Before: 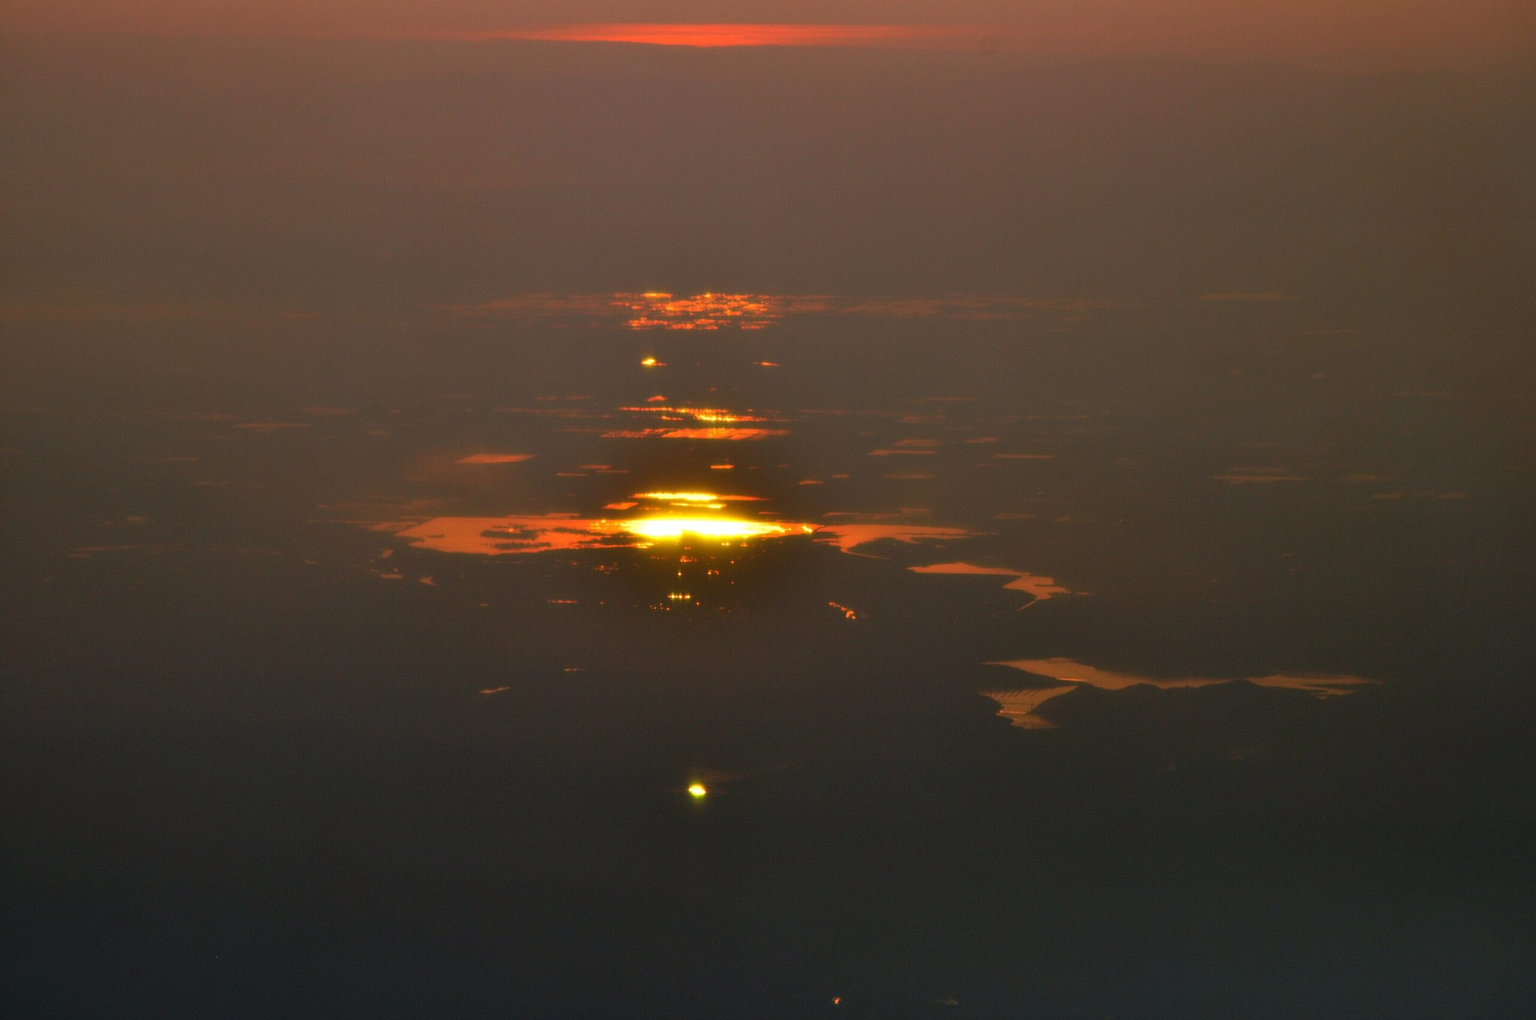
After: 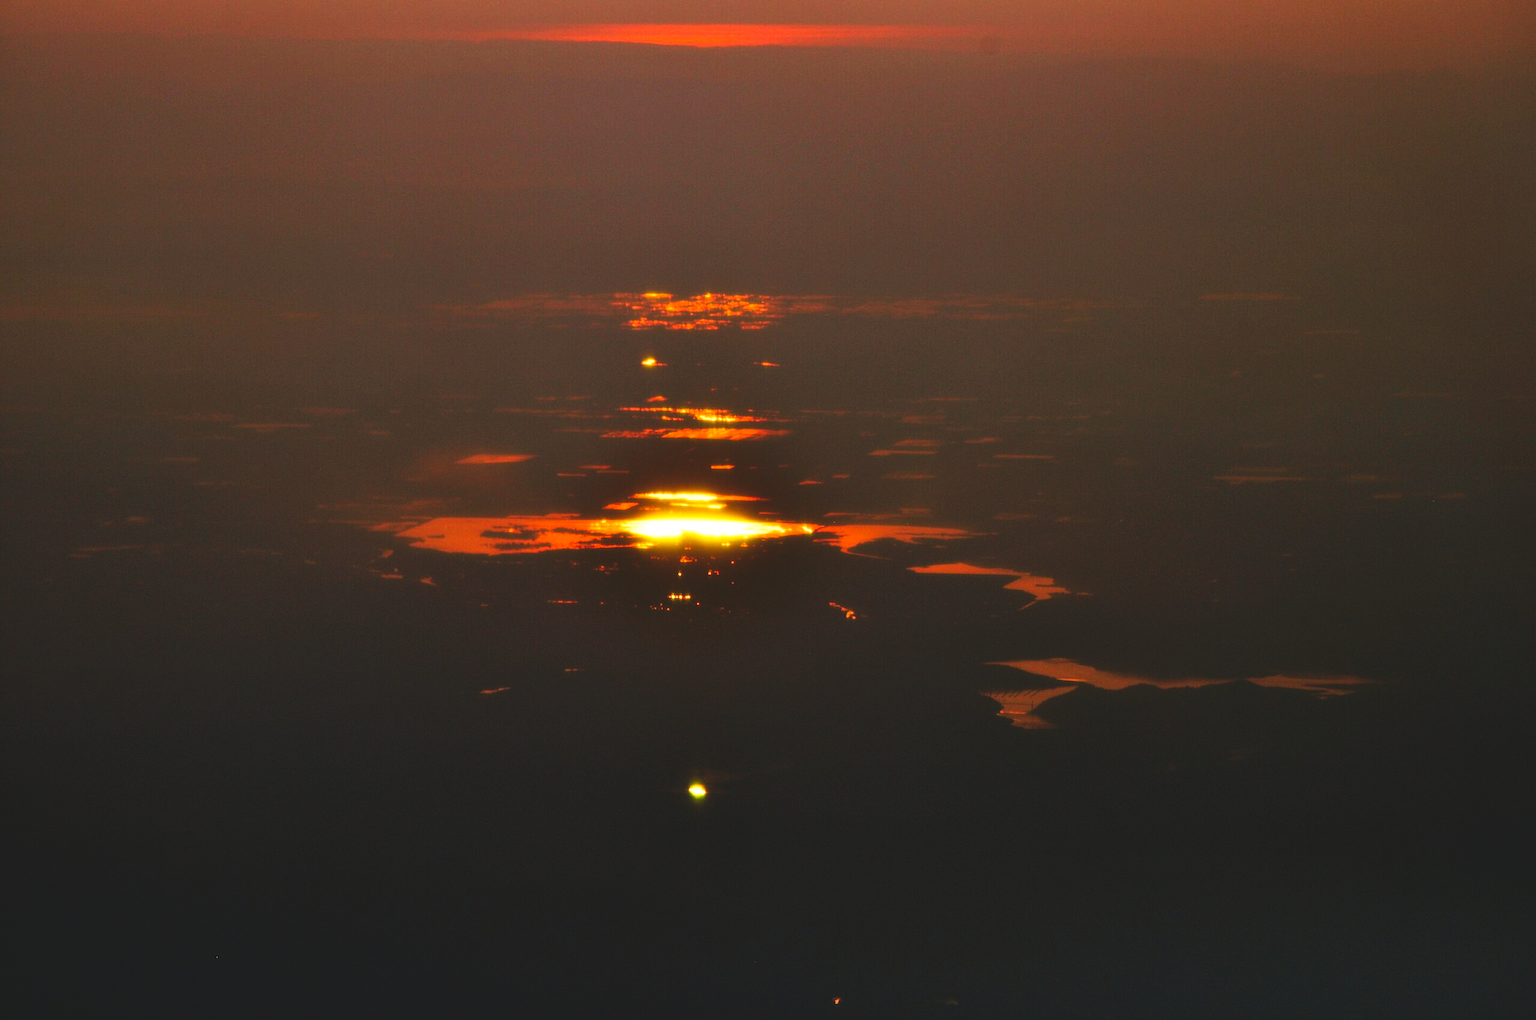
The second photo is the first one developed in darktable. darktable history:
tone curve: curves: ch0 [(0, 0) (0.003, 0.103) (0.011, 0.103) (0.025, 0.105) (0.044, 0.108) (0.069, 0.108) (0.1, 0.111) (0.136, 0.121) (0.177, 0.145) (0.224, 0.174) (0.277, 0.223) (0.335, 0.289) (0.399, 0.374) (0.468, 0.47) (0.543, 0.579) (0.623, 0.687) (0.709, 0.787) (0.801, 0.879) (0.898, 0.942) (1, 1)], preserve colors none
